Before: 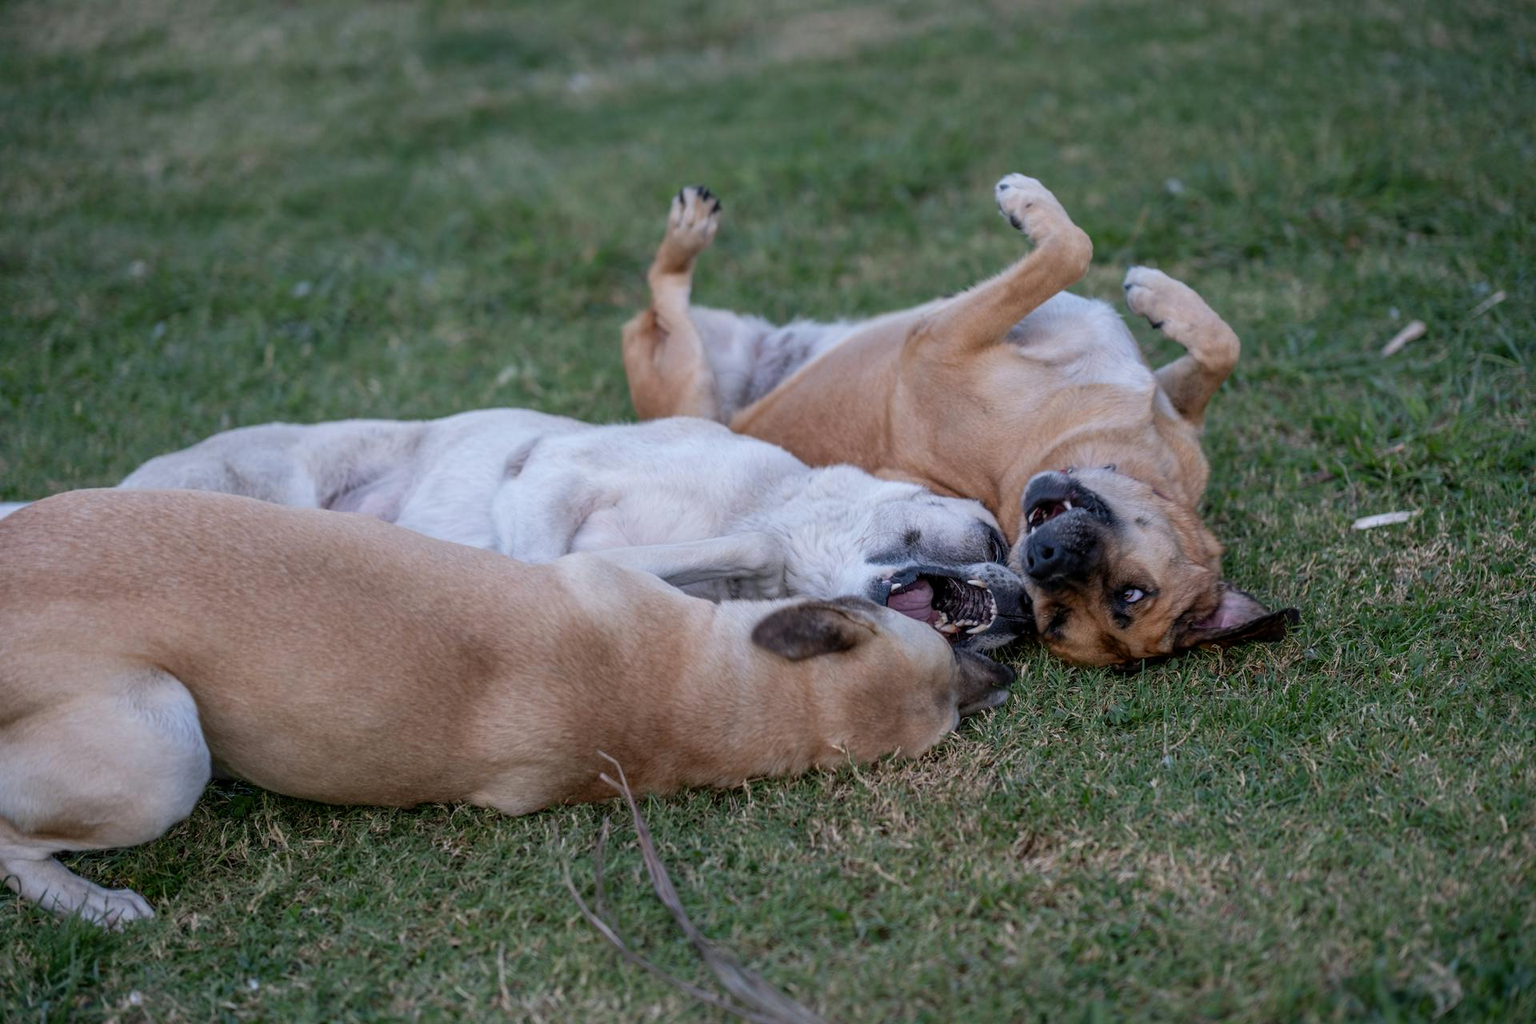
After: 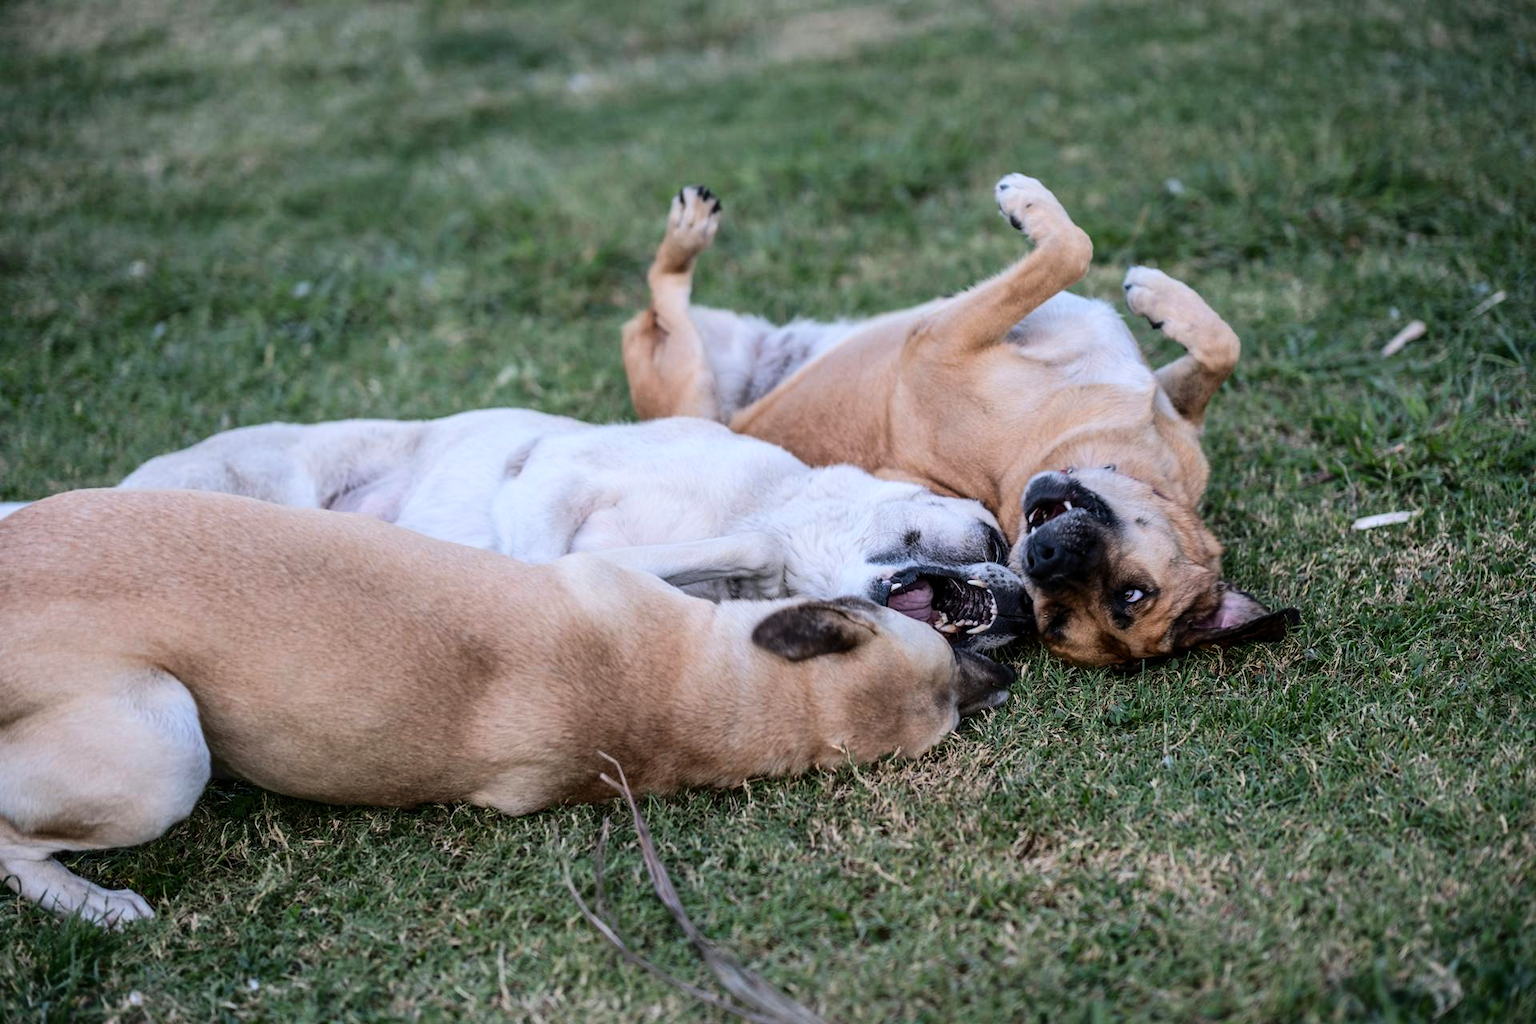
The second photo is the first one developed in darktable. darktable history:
base curve: curves: ch0 [(0, 0) (0.036, 0.025) (0.121, 0.166) (0.206, 0.329) (0.605, 0.79) (1, 1)]
